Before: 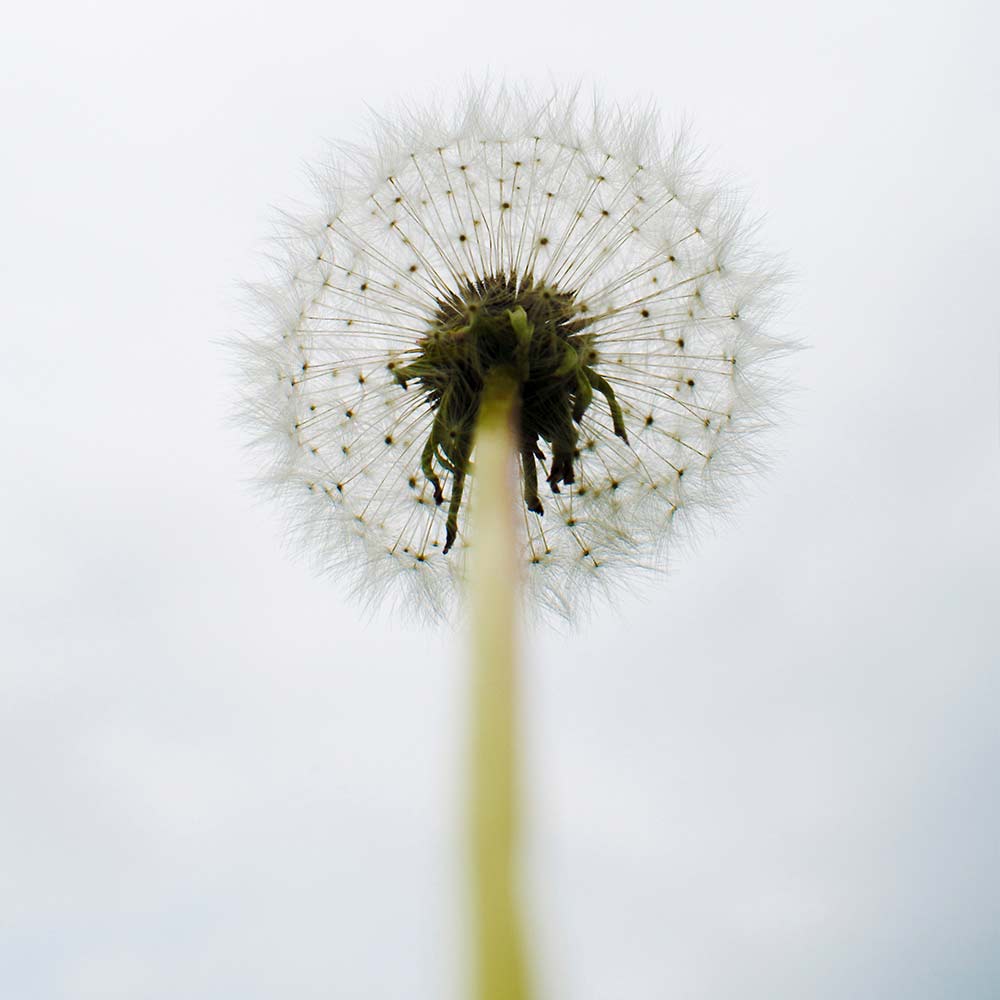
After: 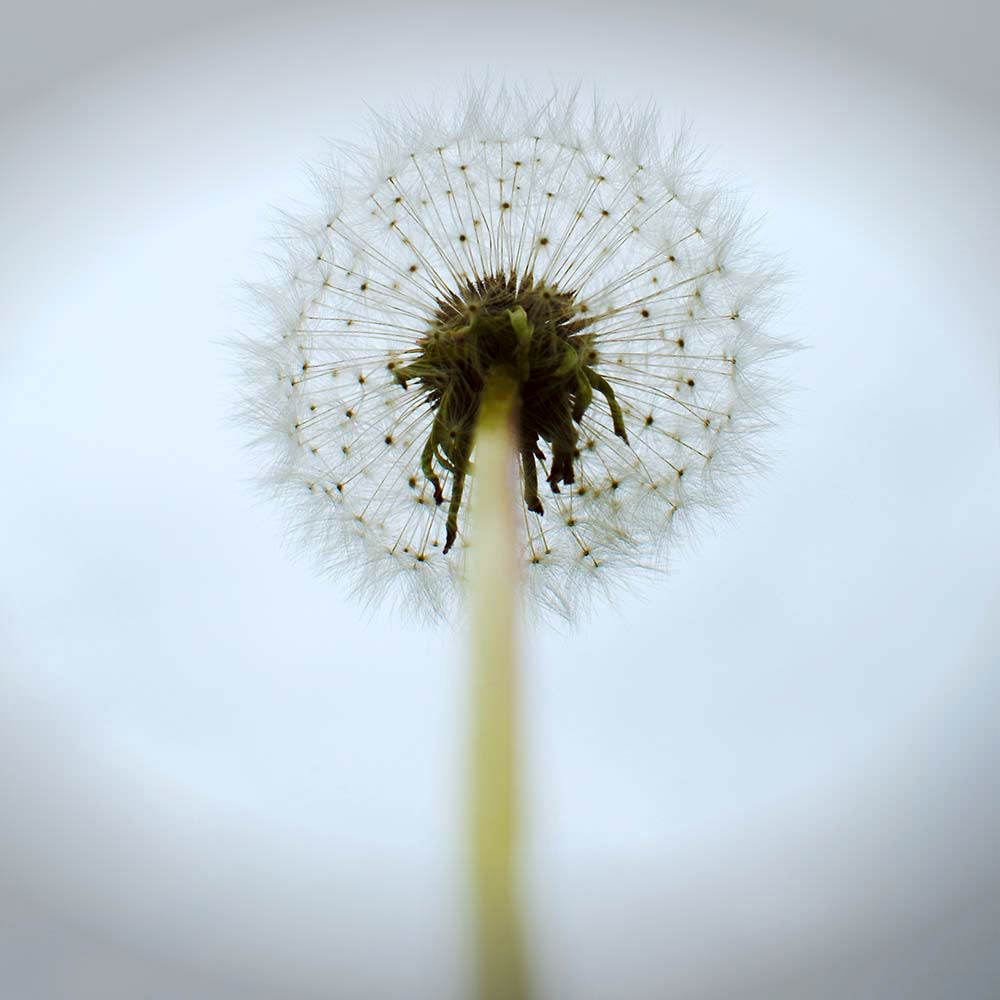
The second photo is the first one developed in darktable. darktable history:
color correction: highlights a* -3.42, highlights b* -7, shadows a* 3.12, shadows b* 5.12
vignetting: fall-off start 100.58%, width/height ratio 1.308
